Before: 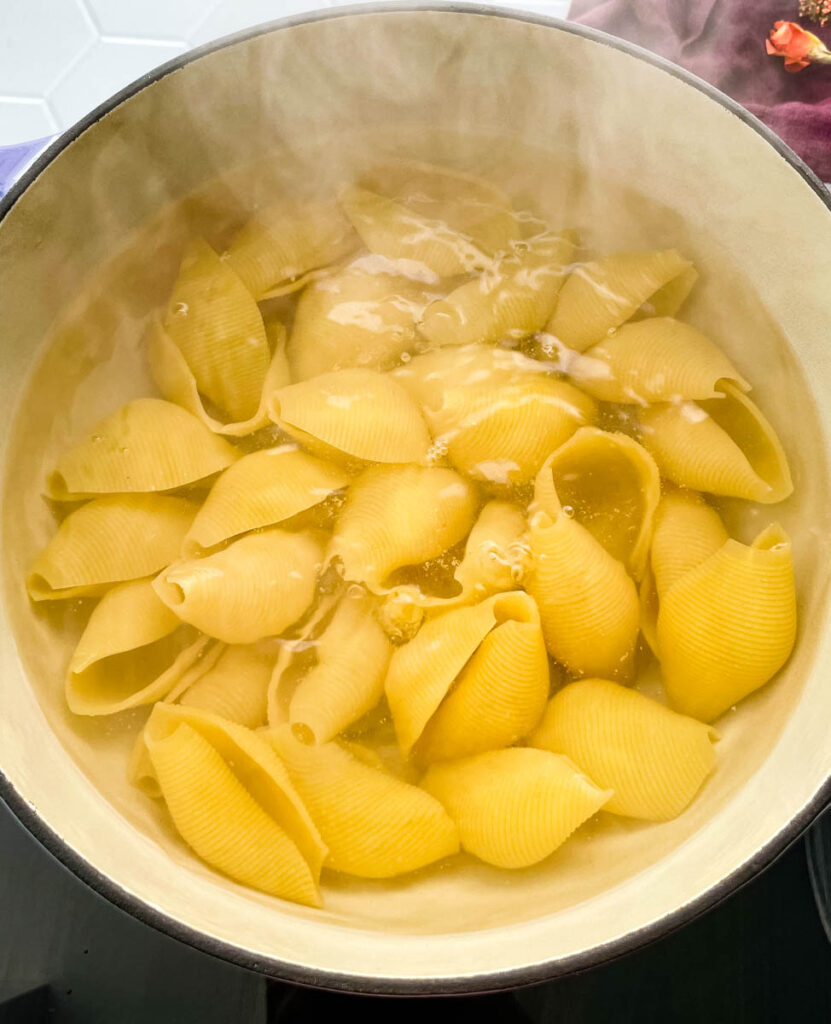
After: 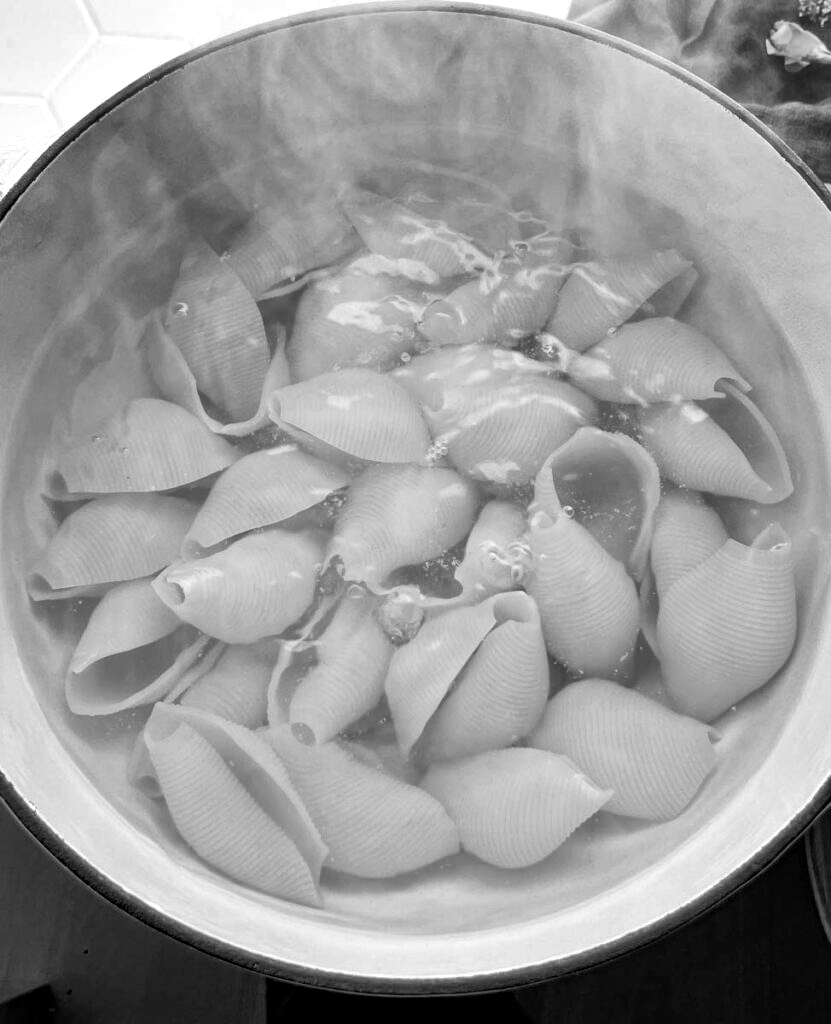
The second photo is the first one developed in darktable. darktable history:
haze removal: compatibility mode true
color zones: curves: ch0 [(0, 0.613) (0.01, 0.613) (0.245, 0.448) (0.498, 0.529) (0.642, 0.665) (0.879, 0.777) (0.99, 0.613)]; ch1 [(0, 0) (0.143, 0) (0.286, 0) (0.429, 0) (0.571, 0) (0.714, 0) (0.857, 0)]
local contrast: mode bilateral grid, contrast 51, coarseness 50, detail 150%, midtone range 0.2
